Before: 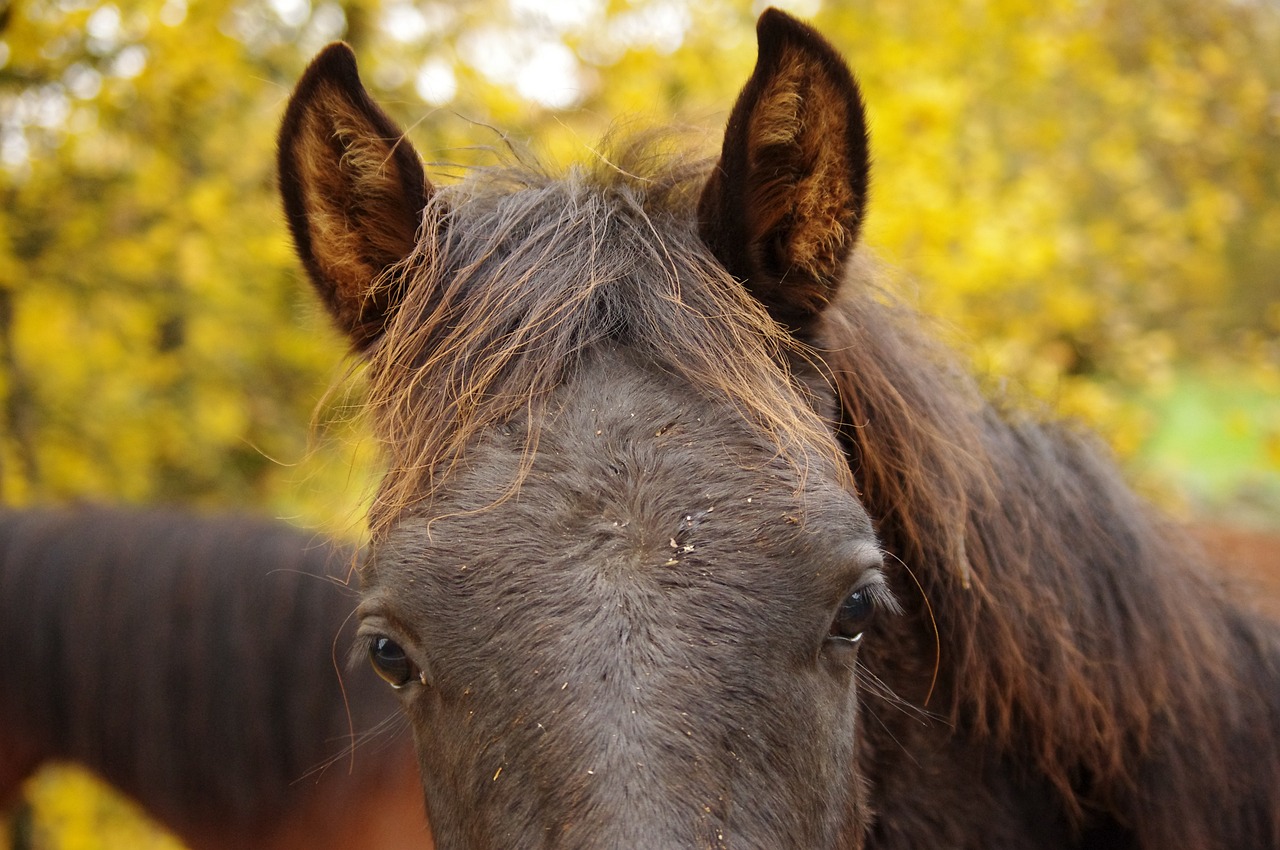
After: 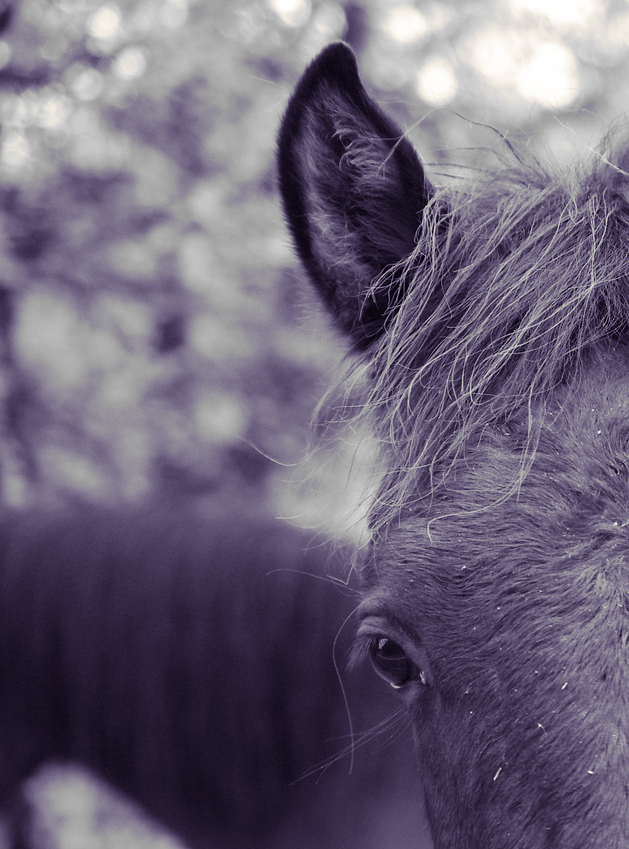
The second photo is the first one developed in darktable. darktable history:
split-toning: shadows › hue 255.6°, shadows › saturation 0.66, highlights › hue 43.2°, highlights › saturation 0.68, balance -50.1
monochrome: on, module defaults
crop and rotate: left 0%, top 0%, right 50.845%
